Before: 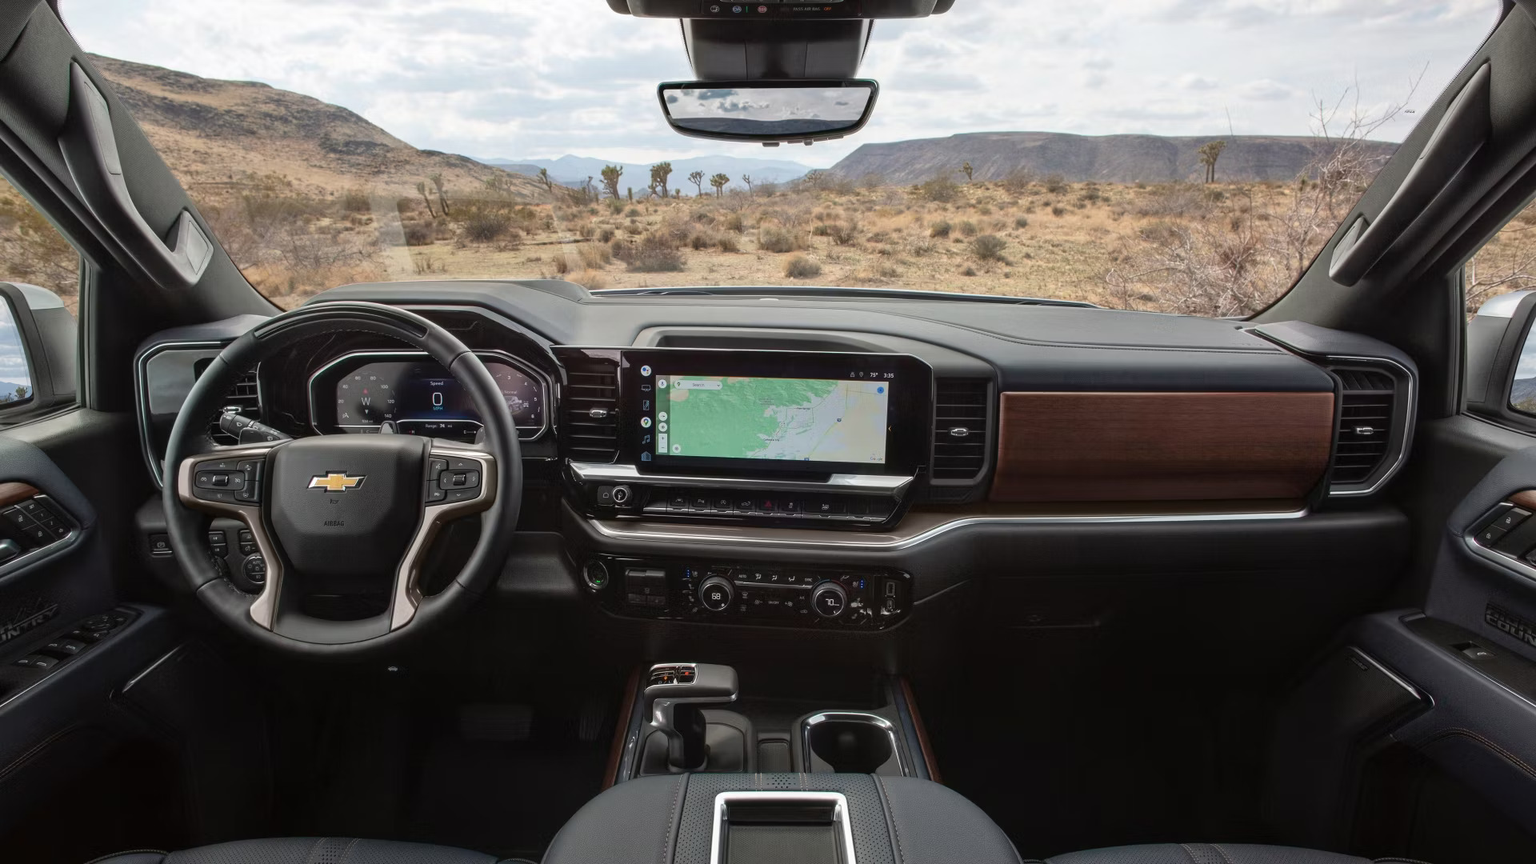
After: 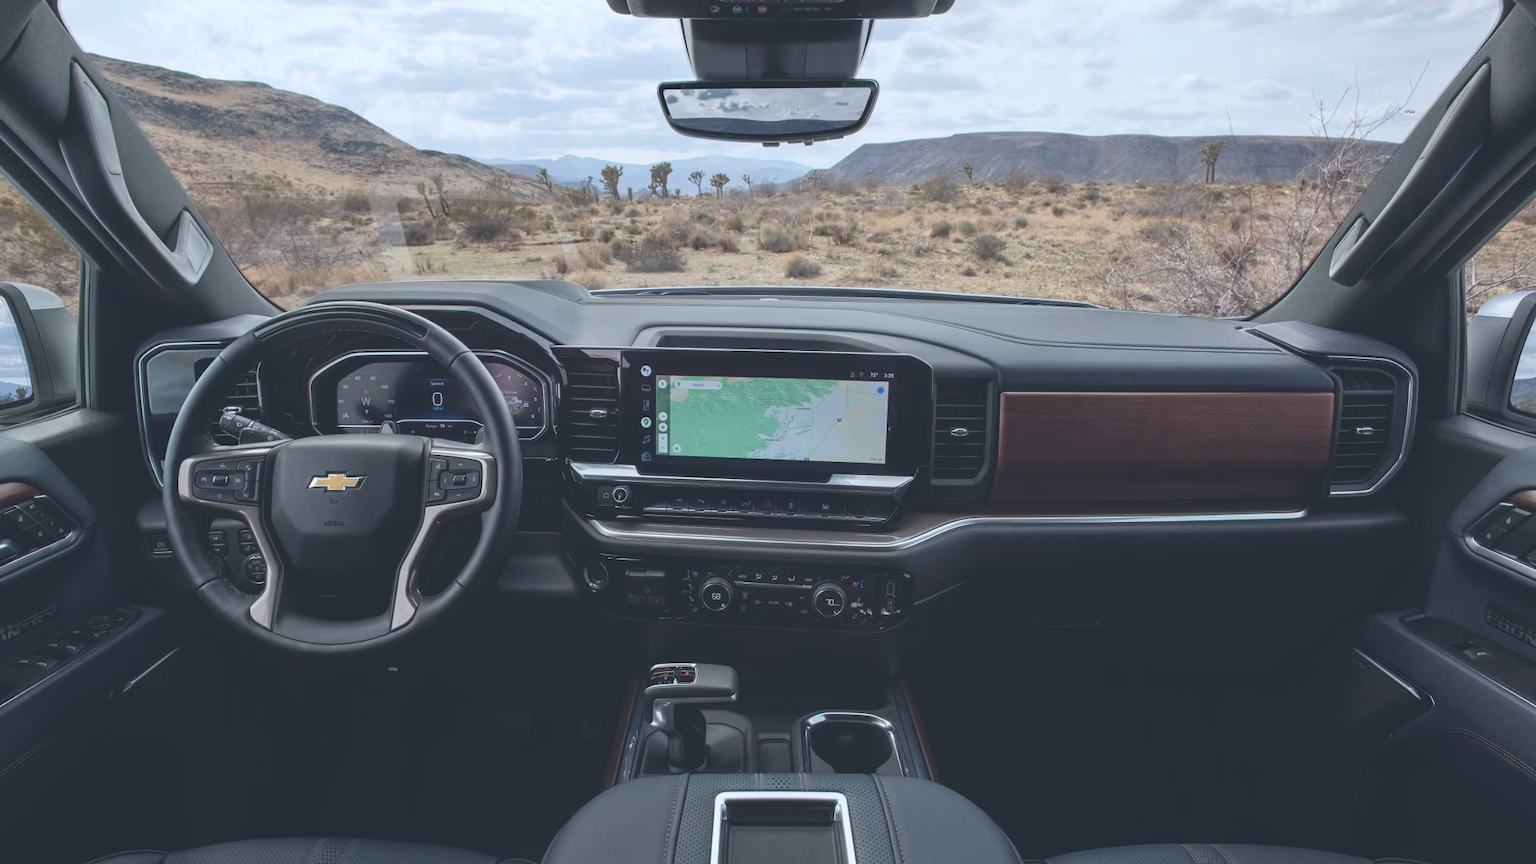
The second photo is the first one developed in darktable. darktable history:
exposure: black level correction -0.025, exposure -0.117 EV, compensate highlight preservation false
color calibration: illuminant as shot in camera, x 0.369, y 0.376, temperature 4328.46 K, gamut compression 3
color correction: highlights a* 0.207, highlights b* 2.7, shadows a* -0.874, shadows b* -4.78
